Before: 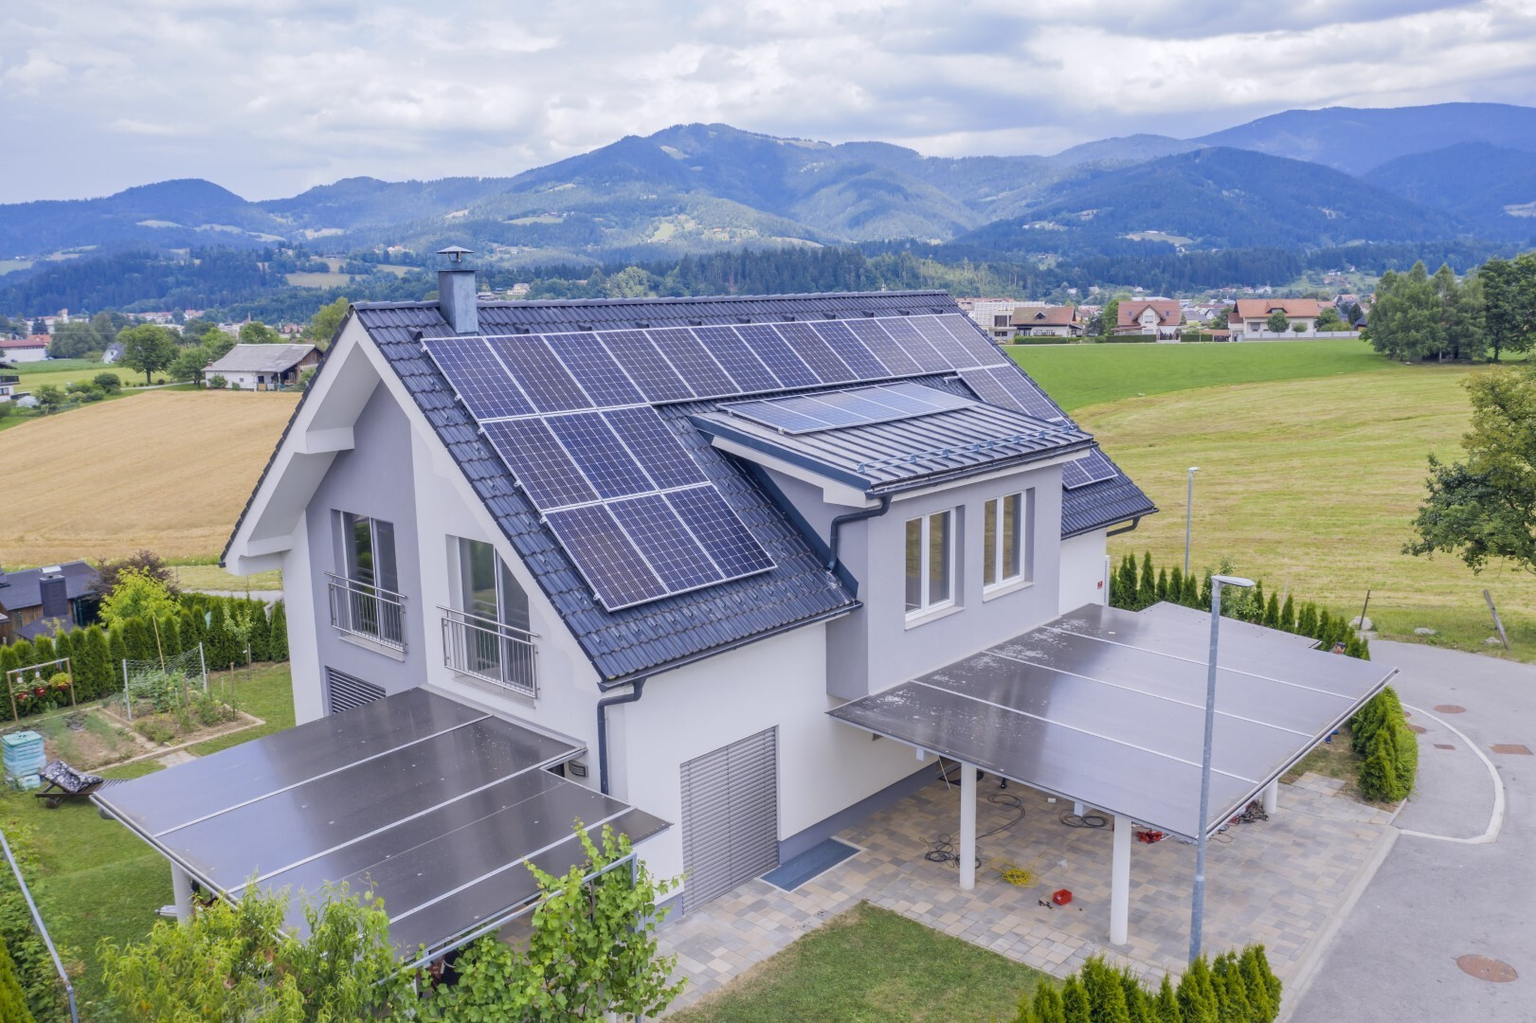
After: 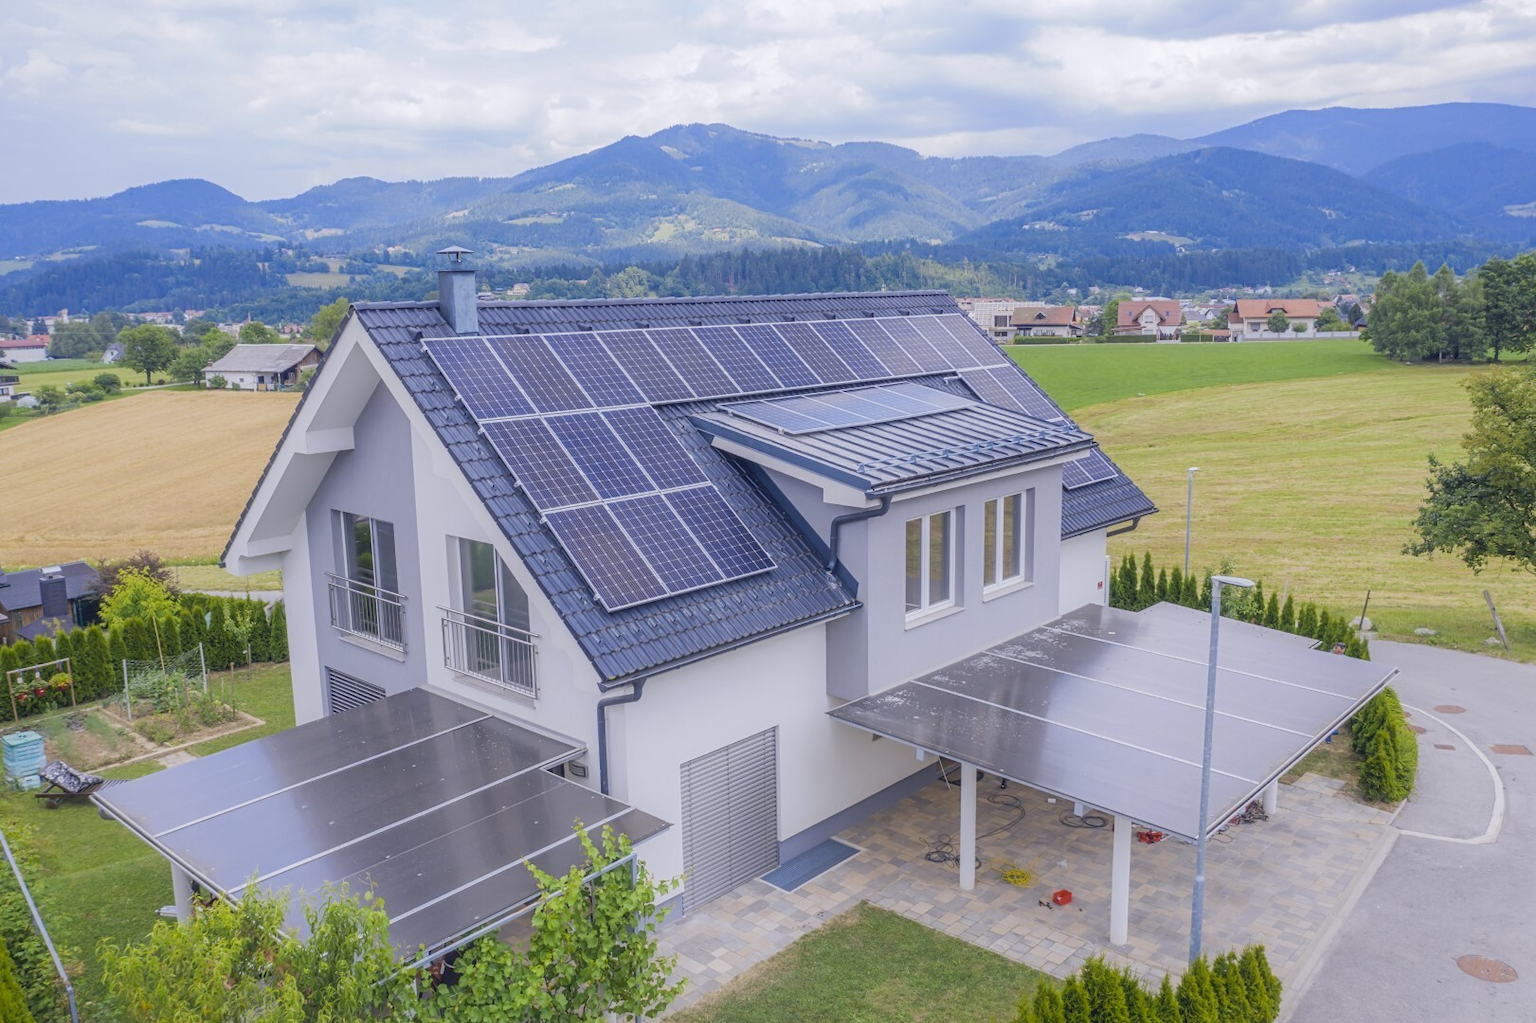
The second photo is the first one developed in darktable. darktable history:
contrast equalizer: y [[0.5, 0.486, 0.447, 0.446, 0.489, 0.5], [0.5 ×6], [0.5 ×6], [0 ×6], [0 ×6]]
